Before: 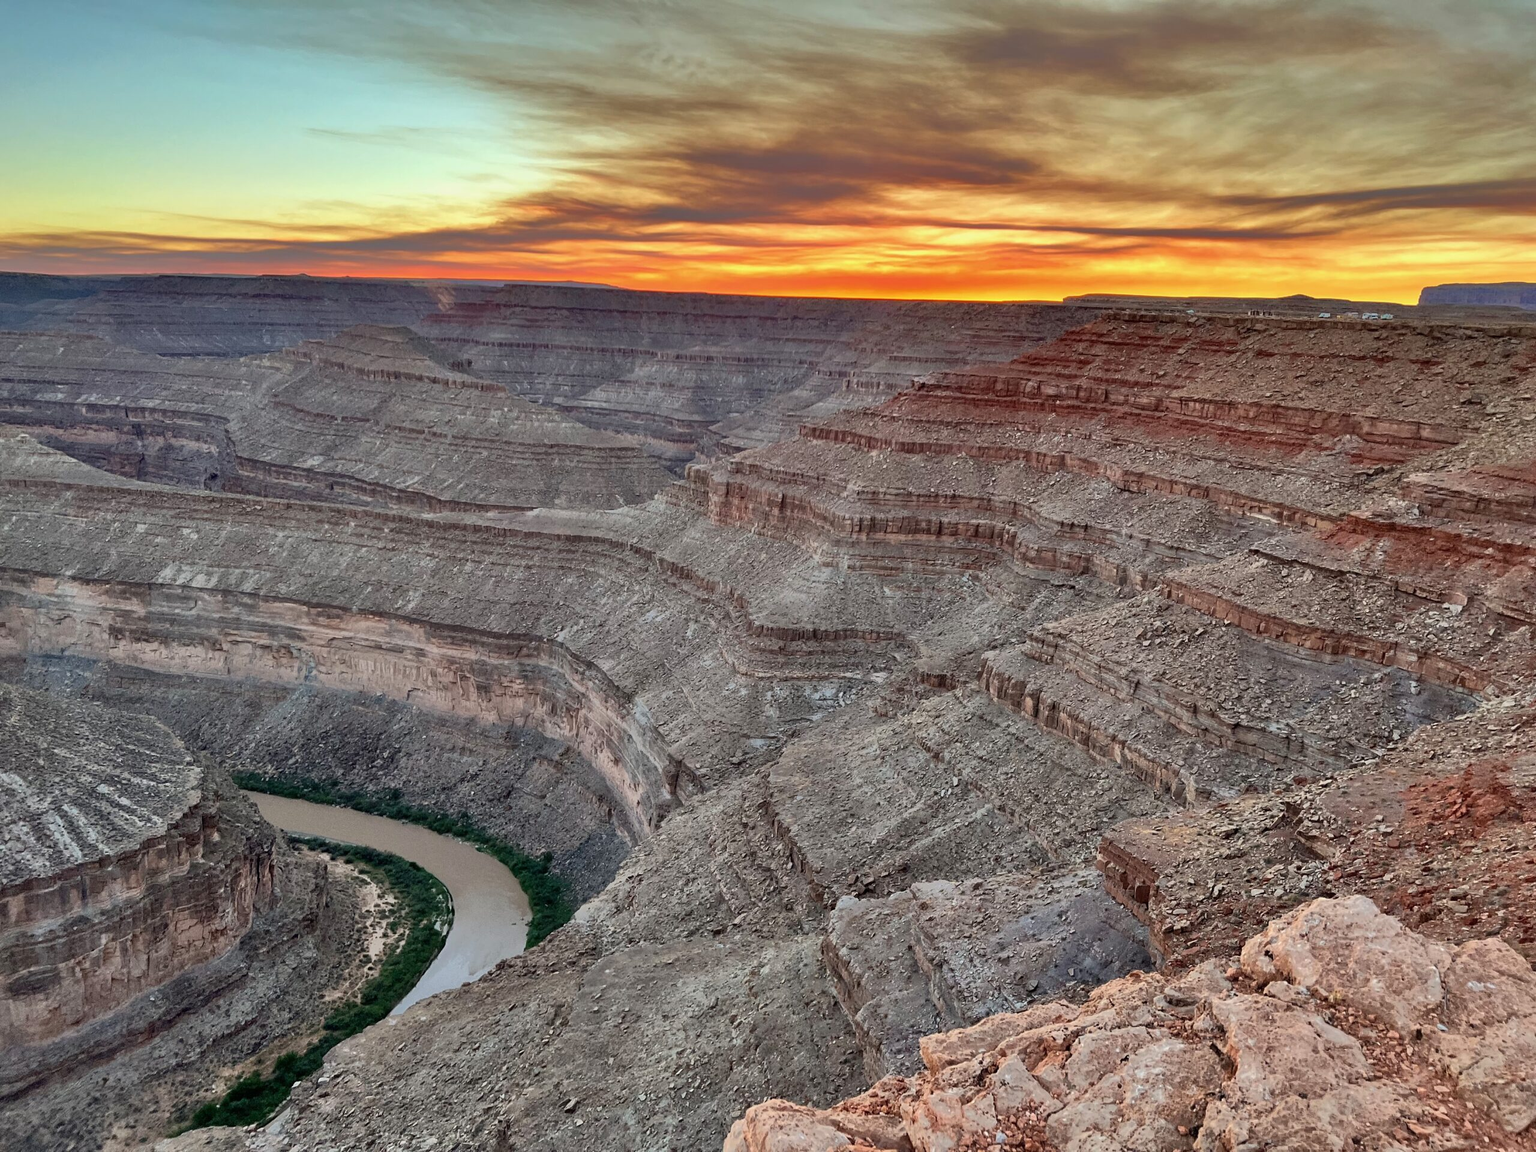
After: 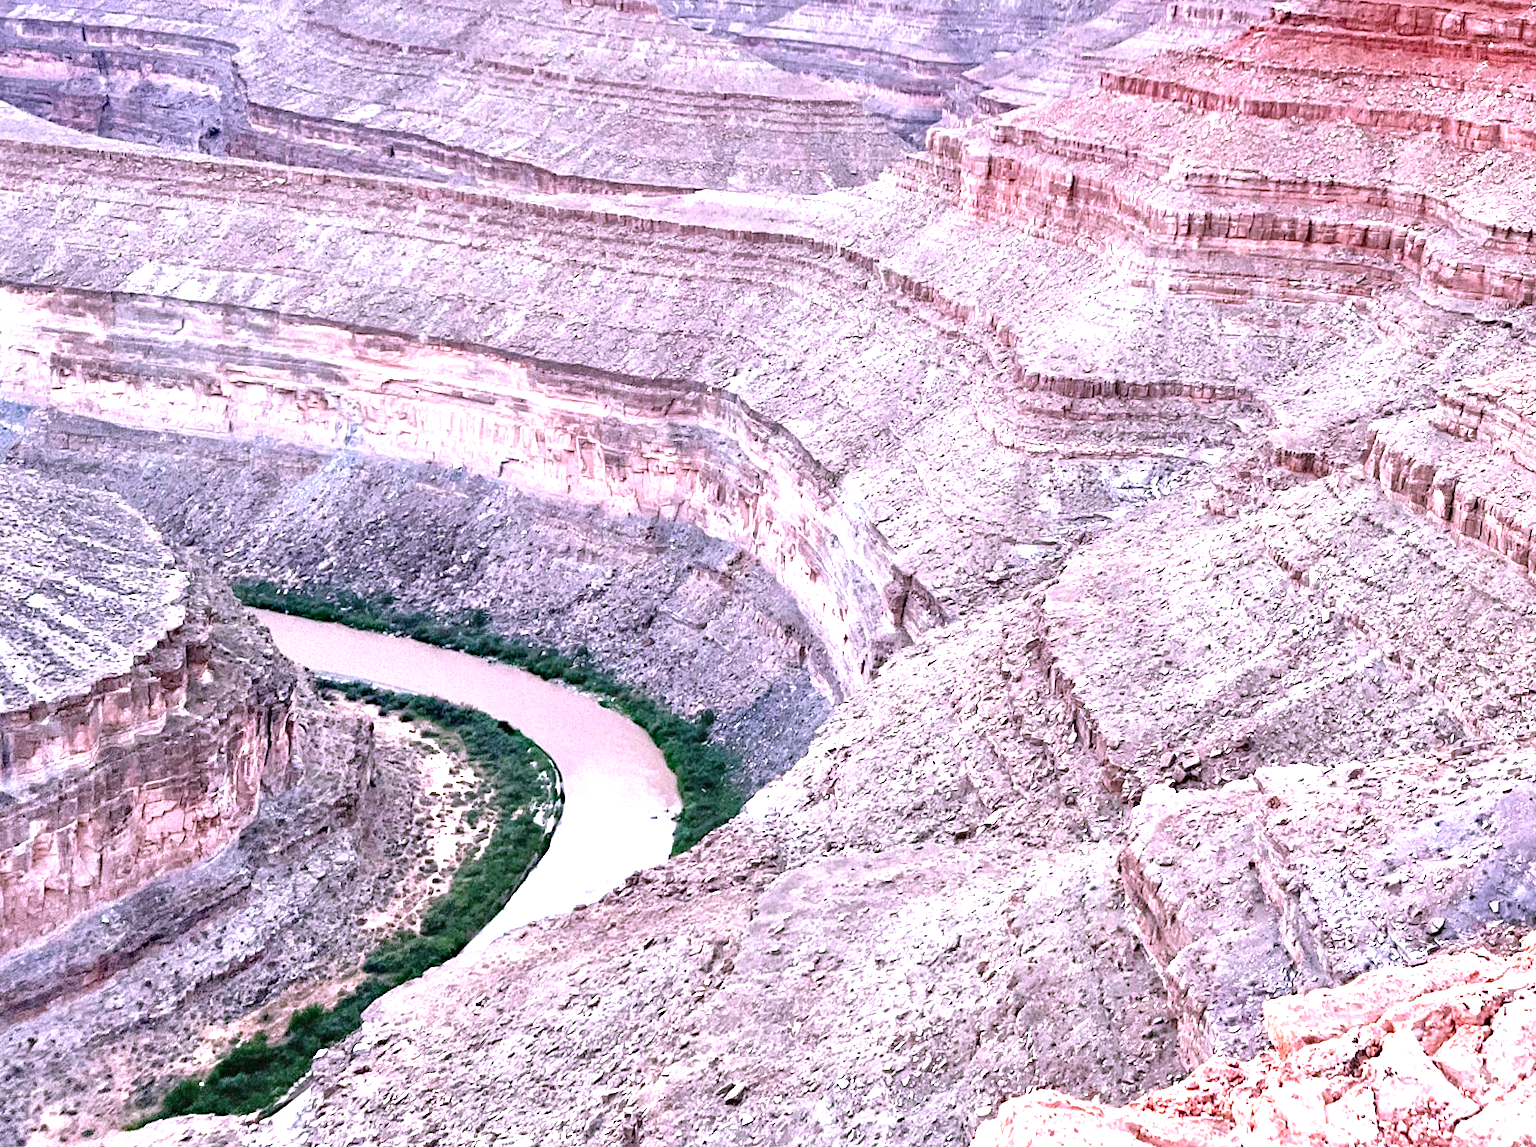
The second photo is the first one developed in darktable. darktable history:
exposure: black level correction 0, exposure 2.109 EV, compensate highlight preservation false
haze removal: compatibility mode true, adaptive false
color correction: highlights a* 15.81, highlights b* -20.58
crop and rotate: angle -1.11°, left 3.691%, top 32.416%, right 28.41%
